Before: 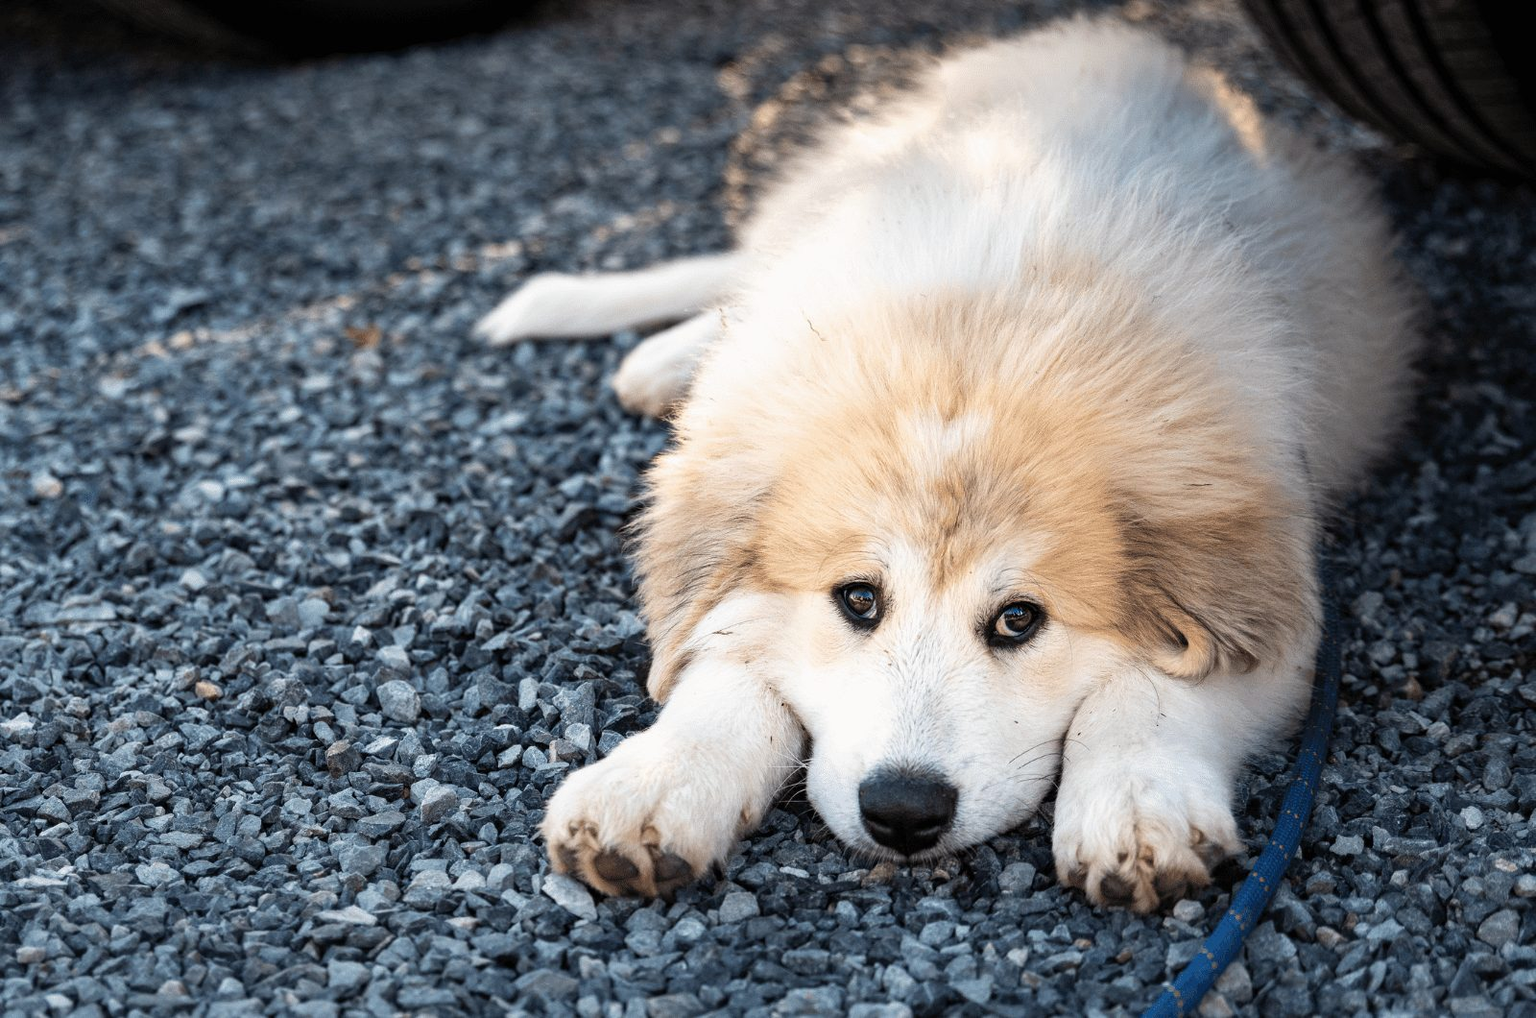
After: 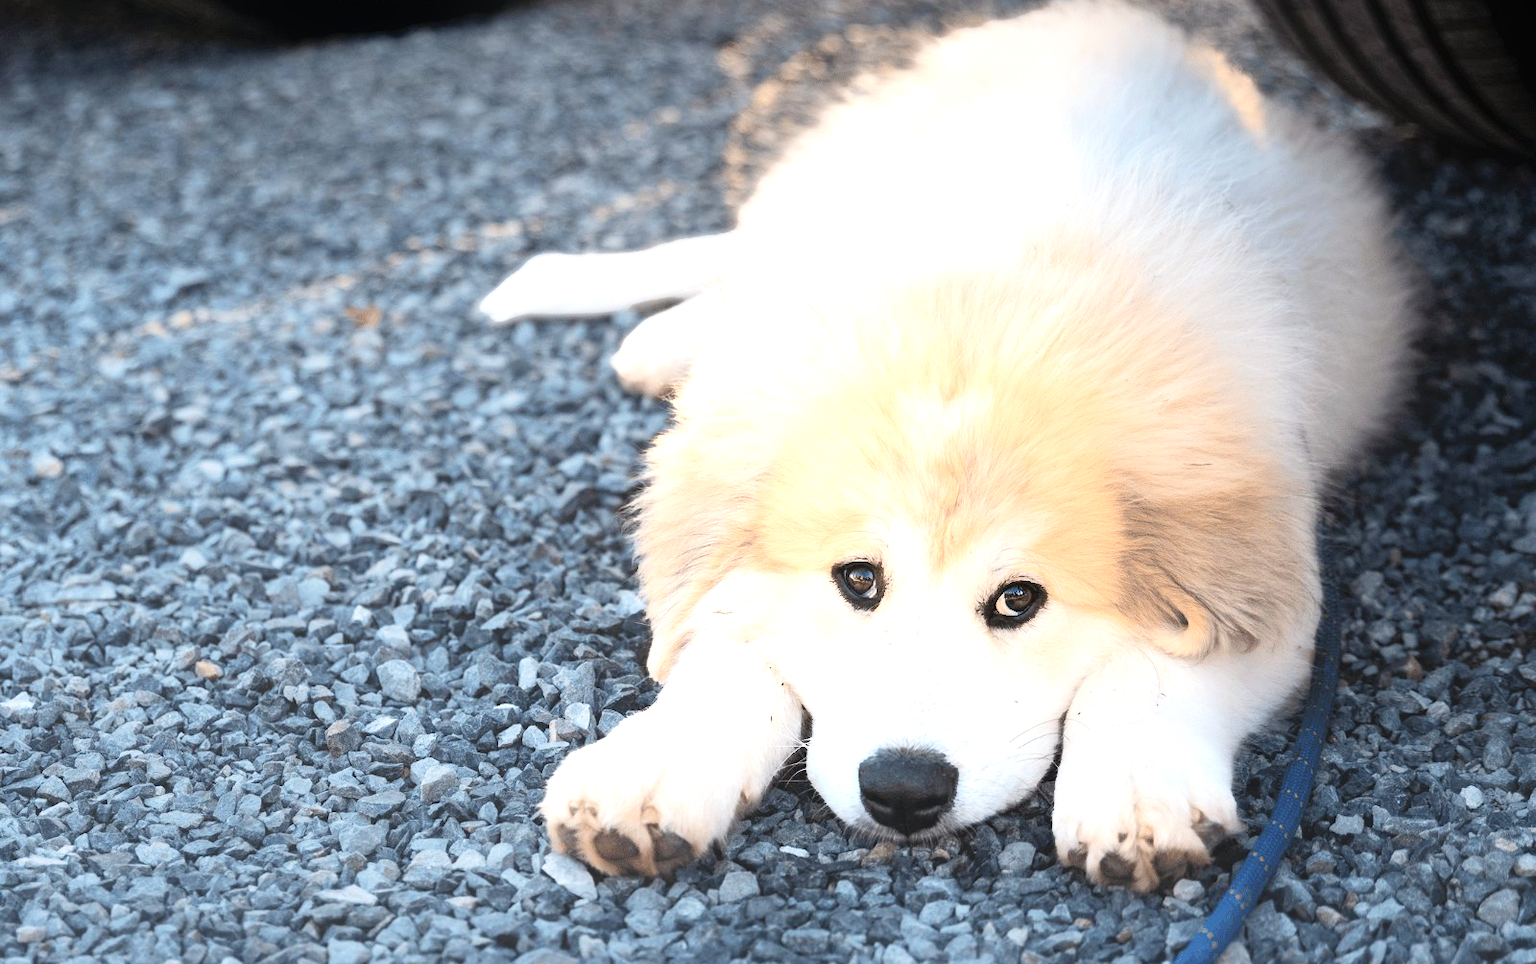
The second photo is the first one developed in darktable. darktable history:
crop and rotate: top 2.004%, bottom 3.123%
exposure: black level correction 0, exposure 0.704 EV, compensate highlight preservation false
contrast equalizer: octaves 7, y [[0.6 ×6], [0.55 ×6], [0 ×6], [0 ×6], [0 ×6]], mix -0.998
tone curve: curves: ch0 [(0, 0) (0.004, 0.001) (0.133, 0.16) (0.325, 0.399) (0.475, 0.588) (0.832, 0.903) (1, 1)], color space Lab, independent channels, preserve colors none
color balance rgb: perceptual saturation grading › global saturation 0.9%, global vibrance 20%
